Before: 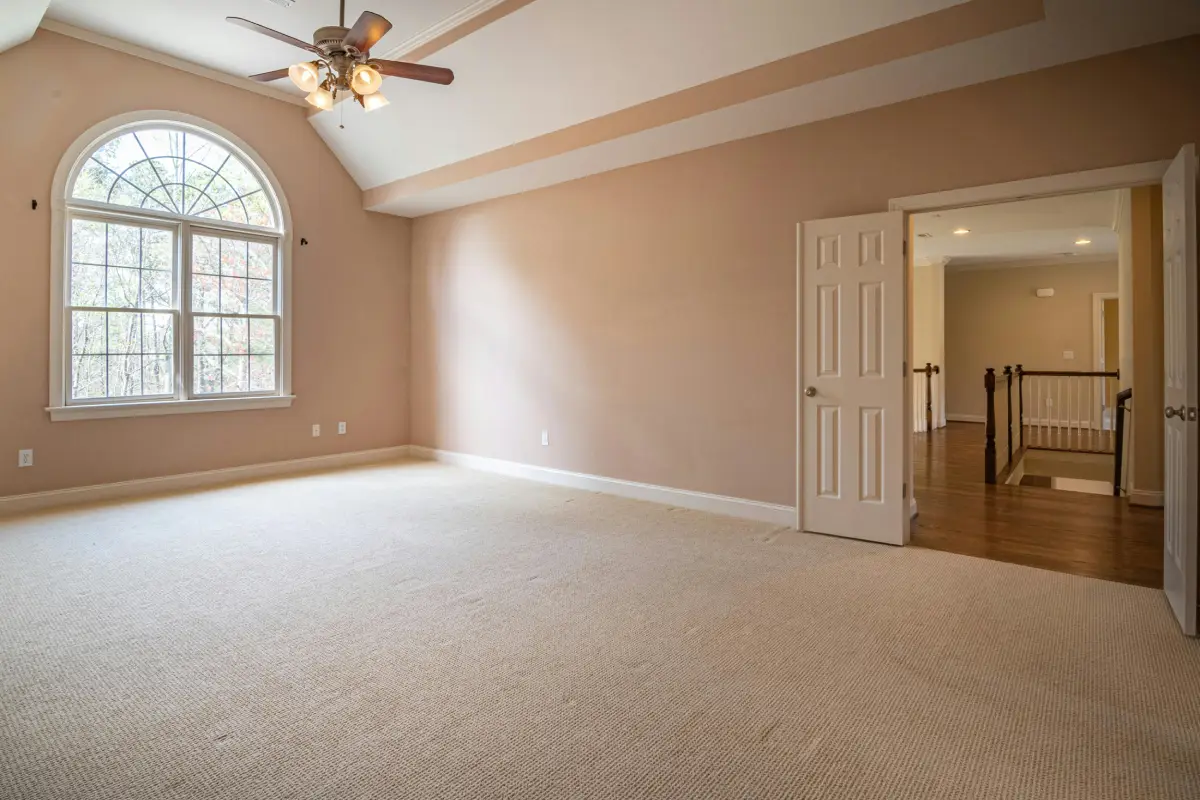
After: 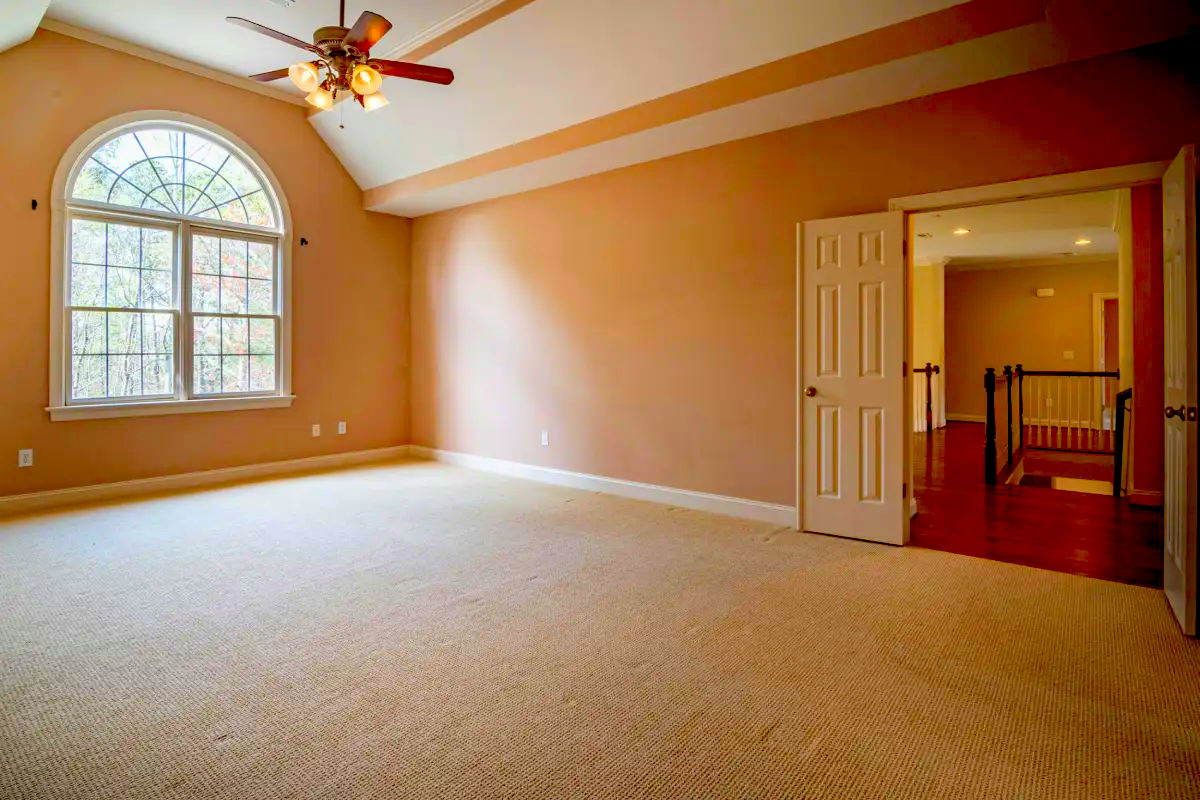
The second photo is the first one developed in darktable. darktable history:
color correction: highlights b* -0.004, saturation 1.86
exposure: black level correction 0.055, exposure -0.036 EV, compensate highlight preservation false
